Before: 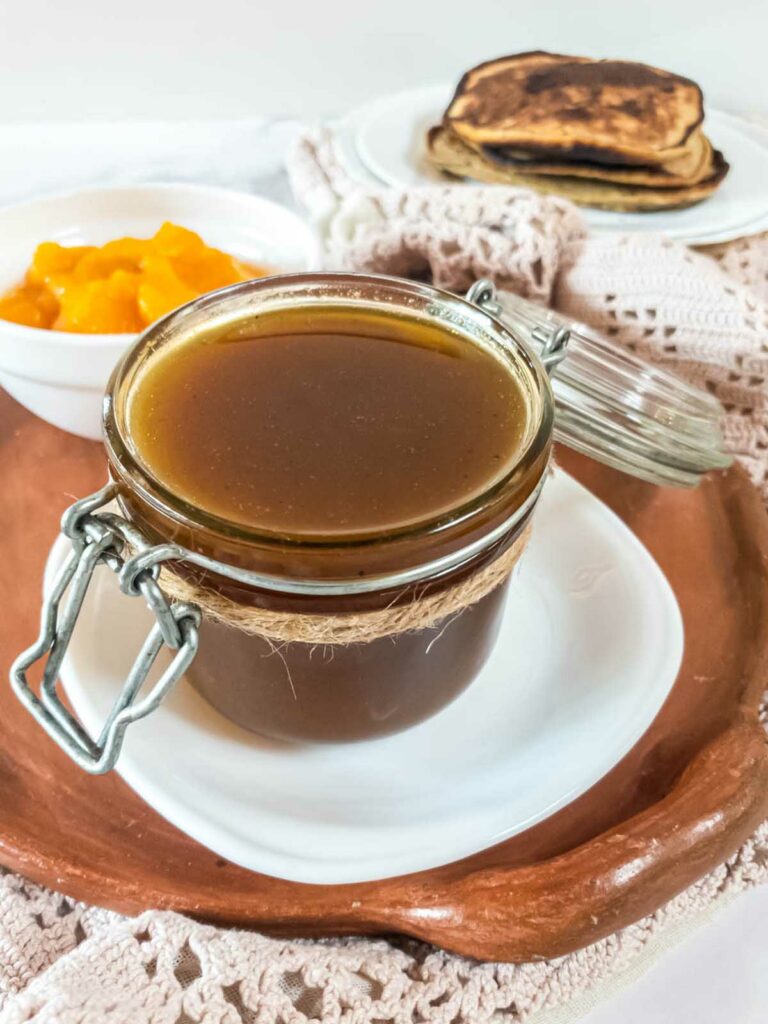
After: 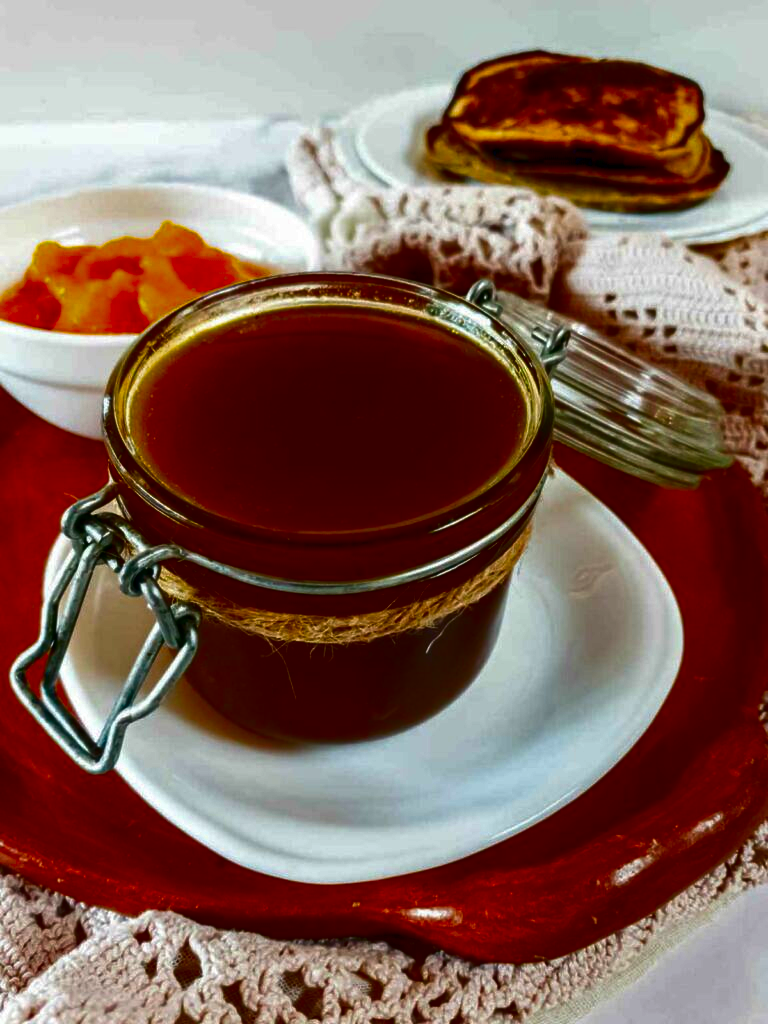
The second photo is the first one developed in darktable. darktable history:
contrast brightness saturation: brightness -0.986, saturation 0.98
